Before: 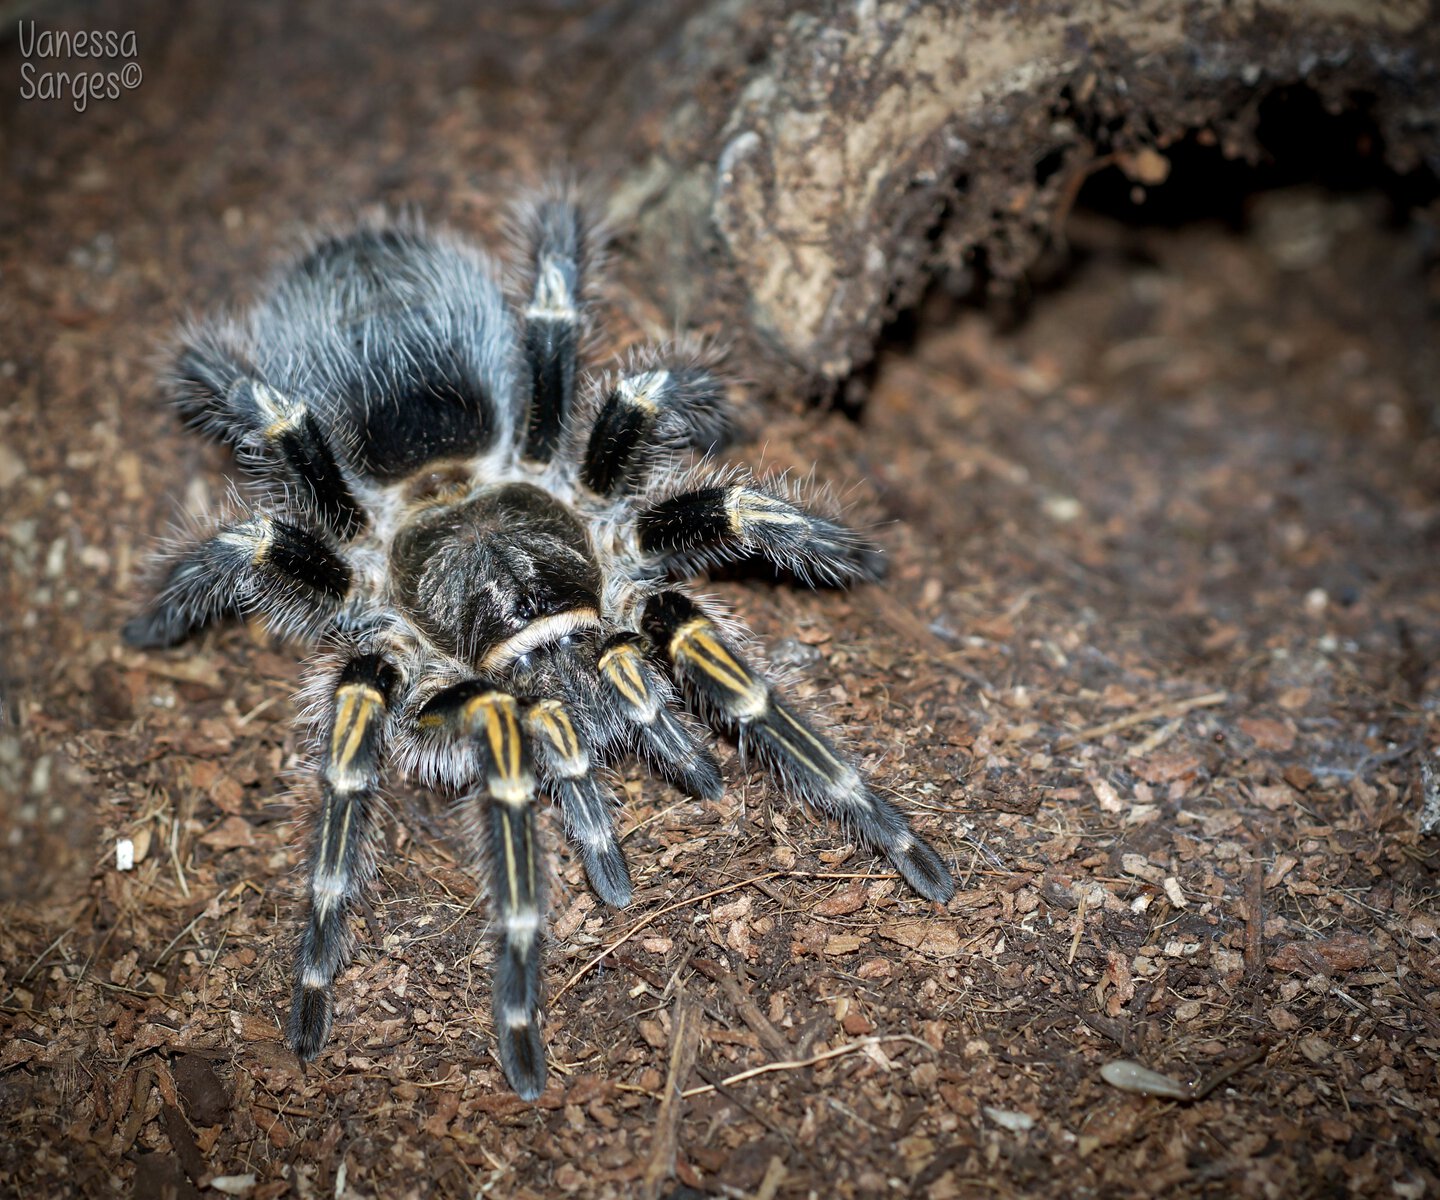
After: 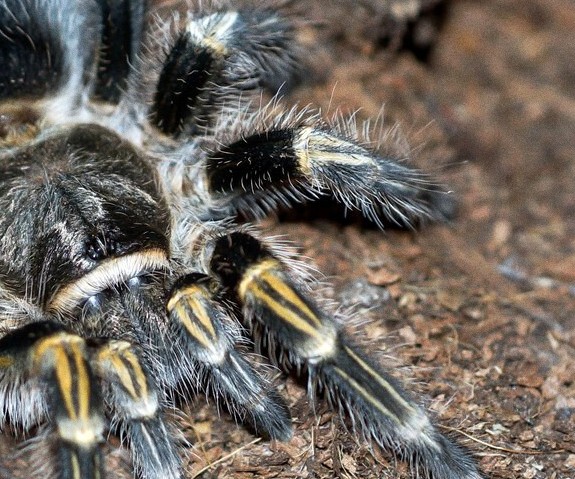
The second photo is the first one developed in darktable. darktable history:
grain: coarseness 0.09 ISO
crop: left 30%, top 30%, right 30%, bottom 30%
